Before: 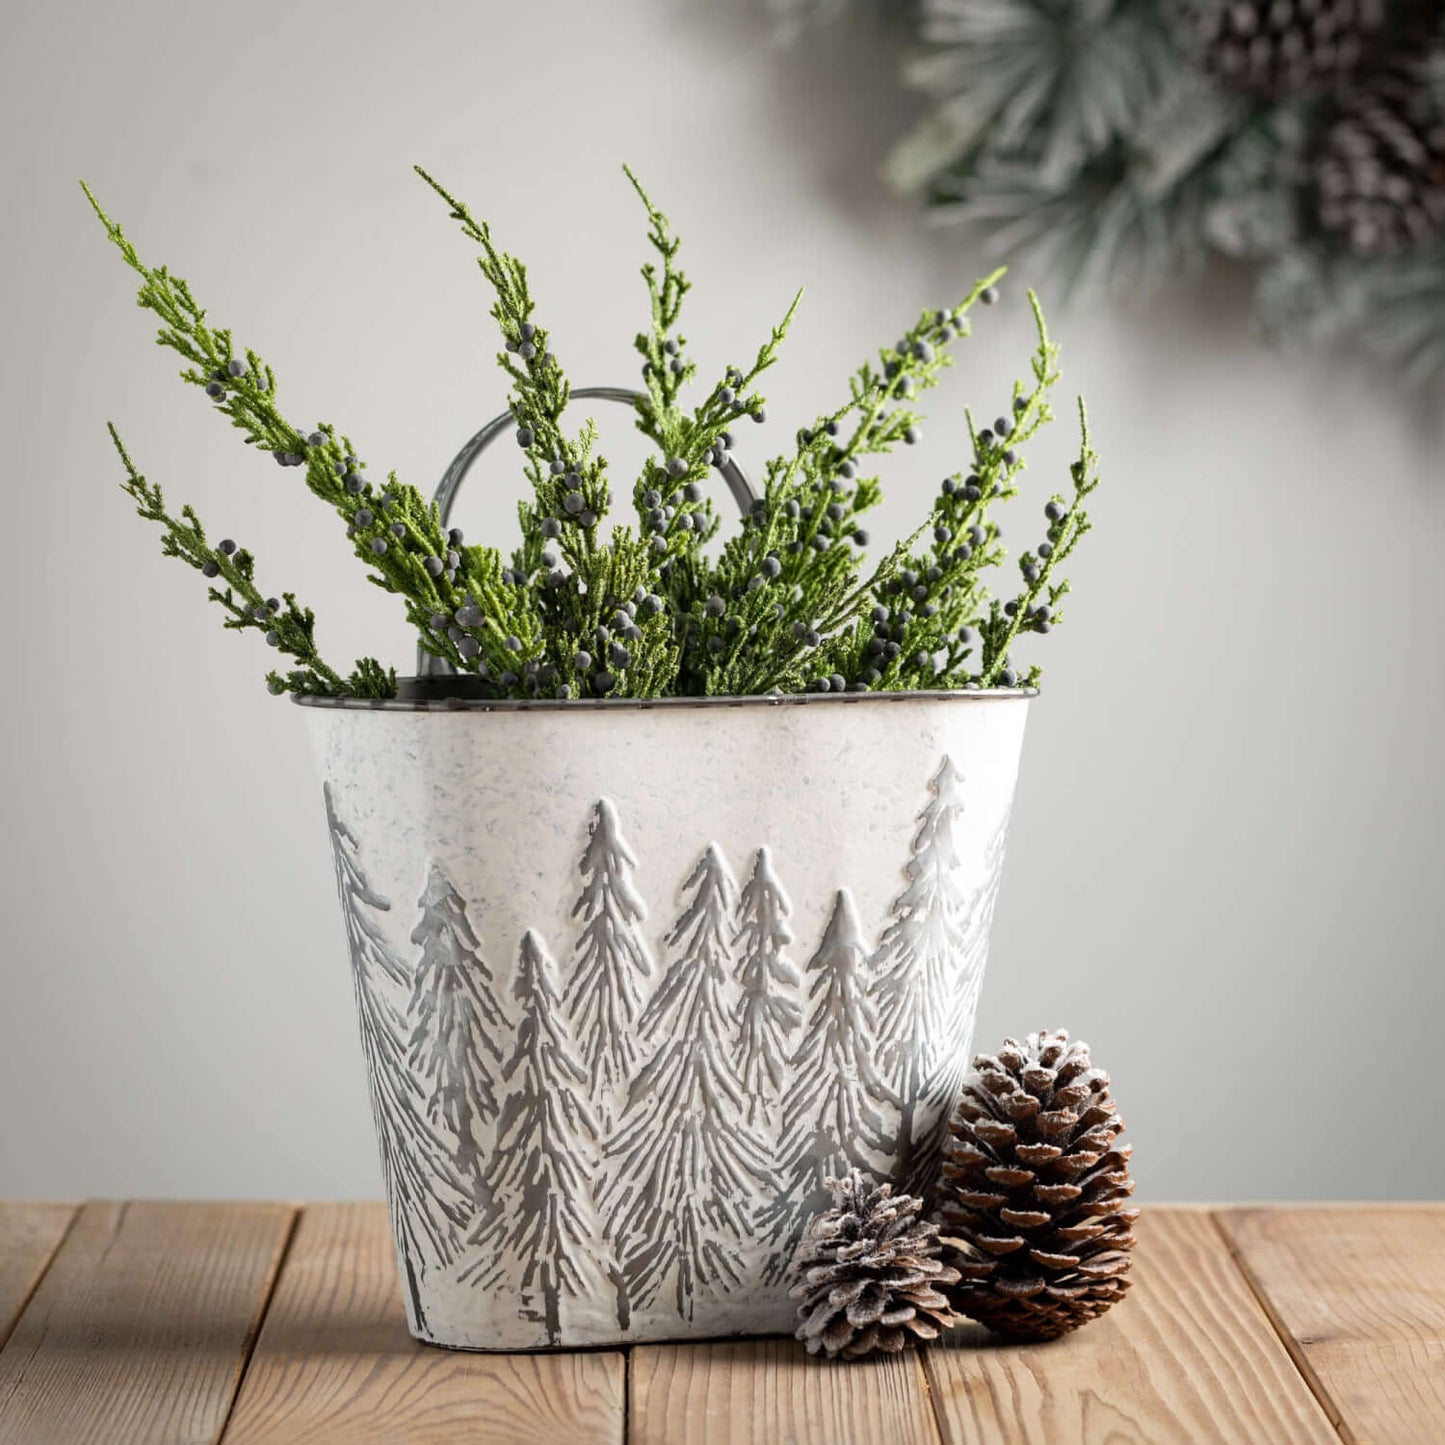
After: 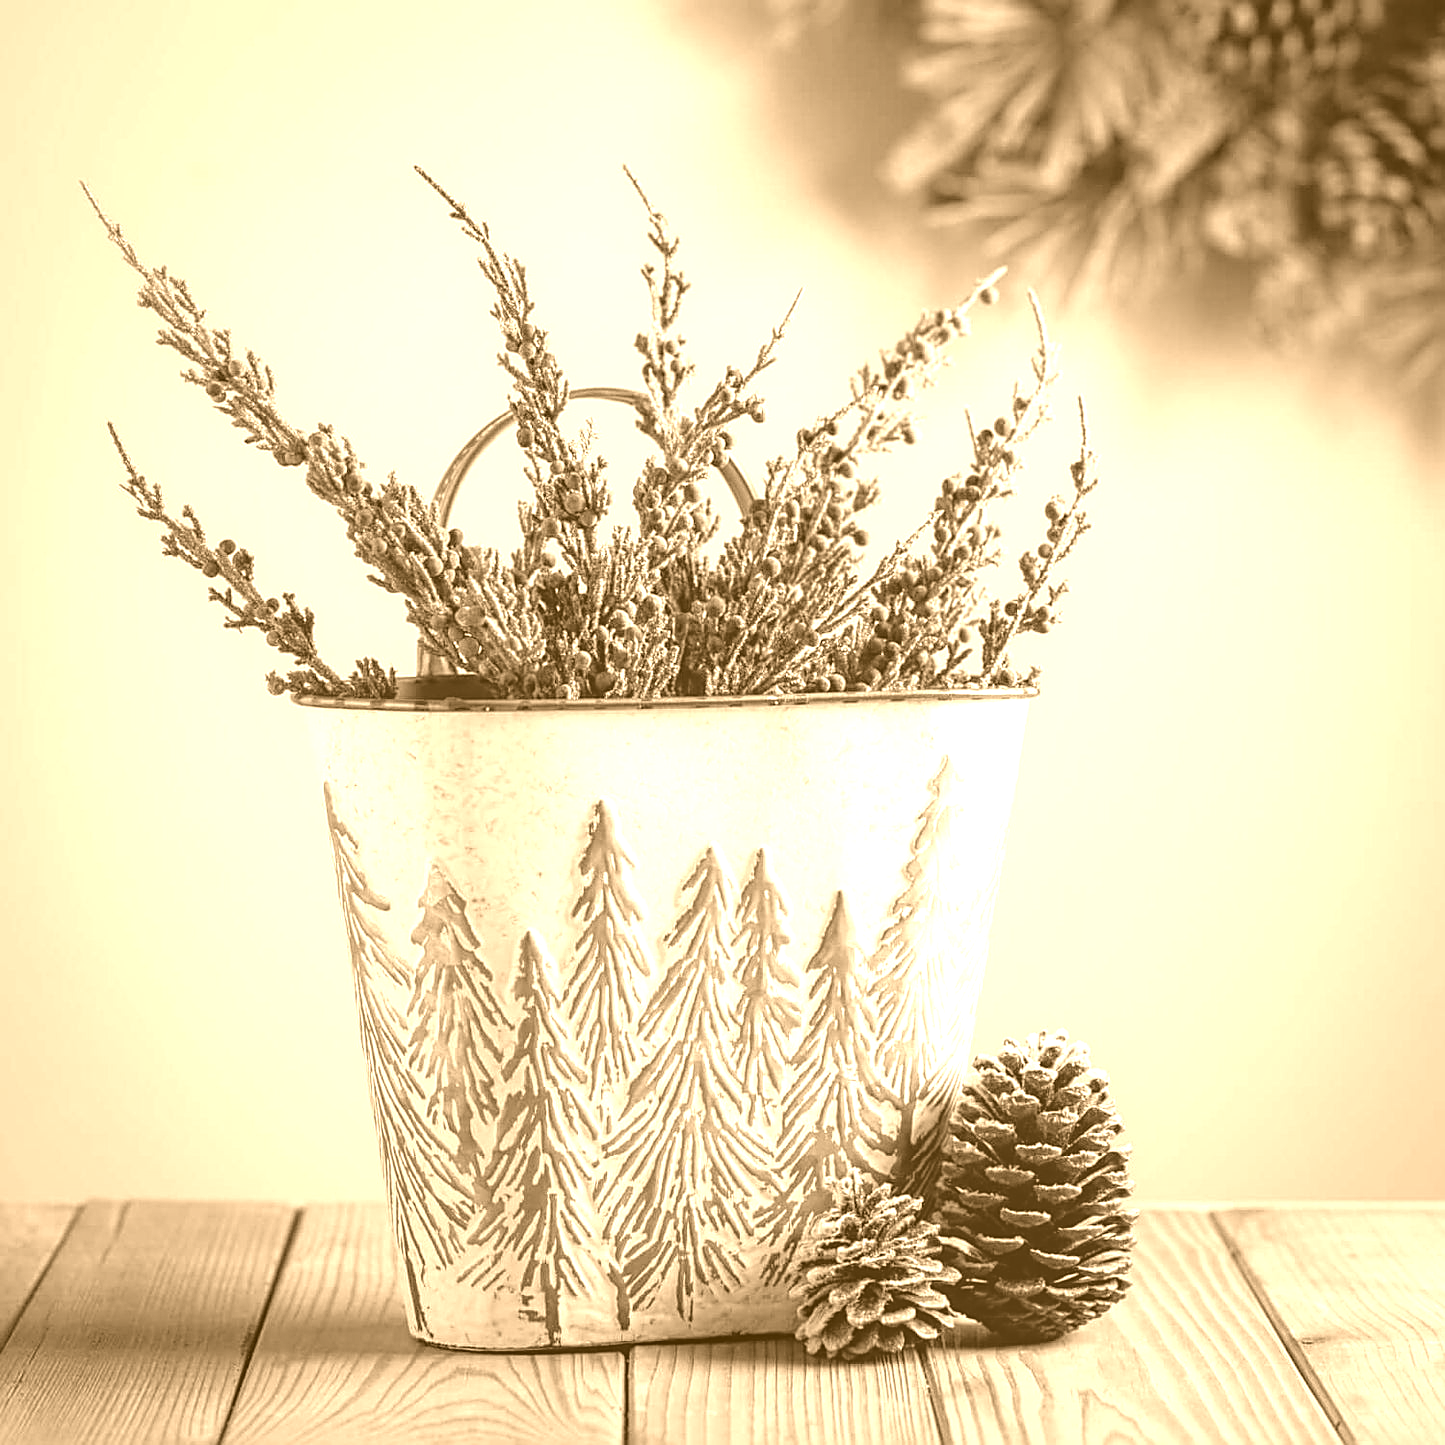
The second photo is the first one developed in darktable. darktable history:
colorize: hue 28.8°, source mix 100%
local contrast: on, module defaults
sharpen: amount 0.575
